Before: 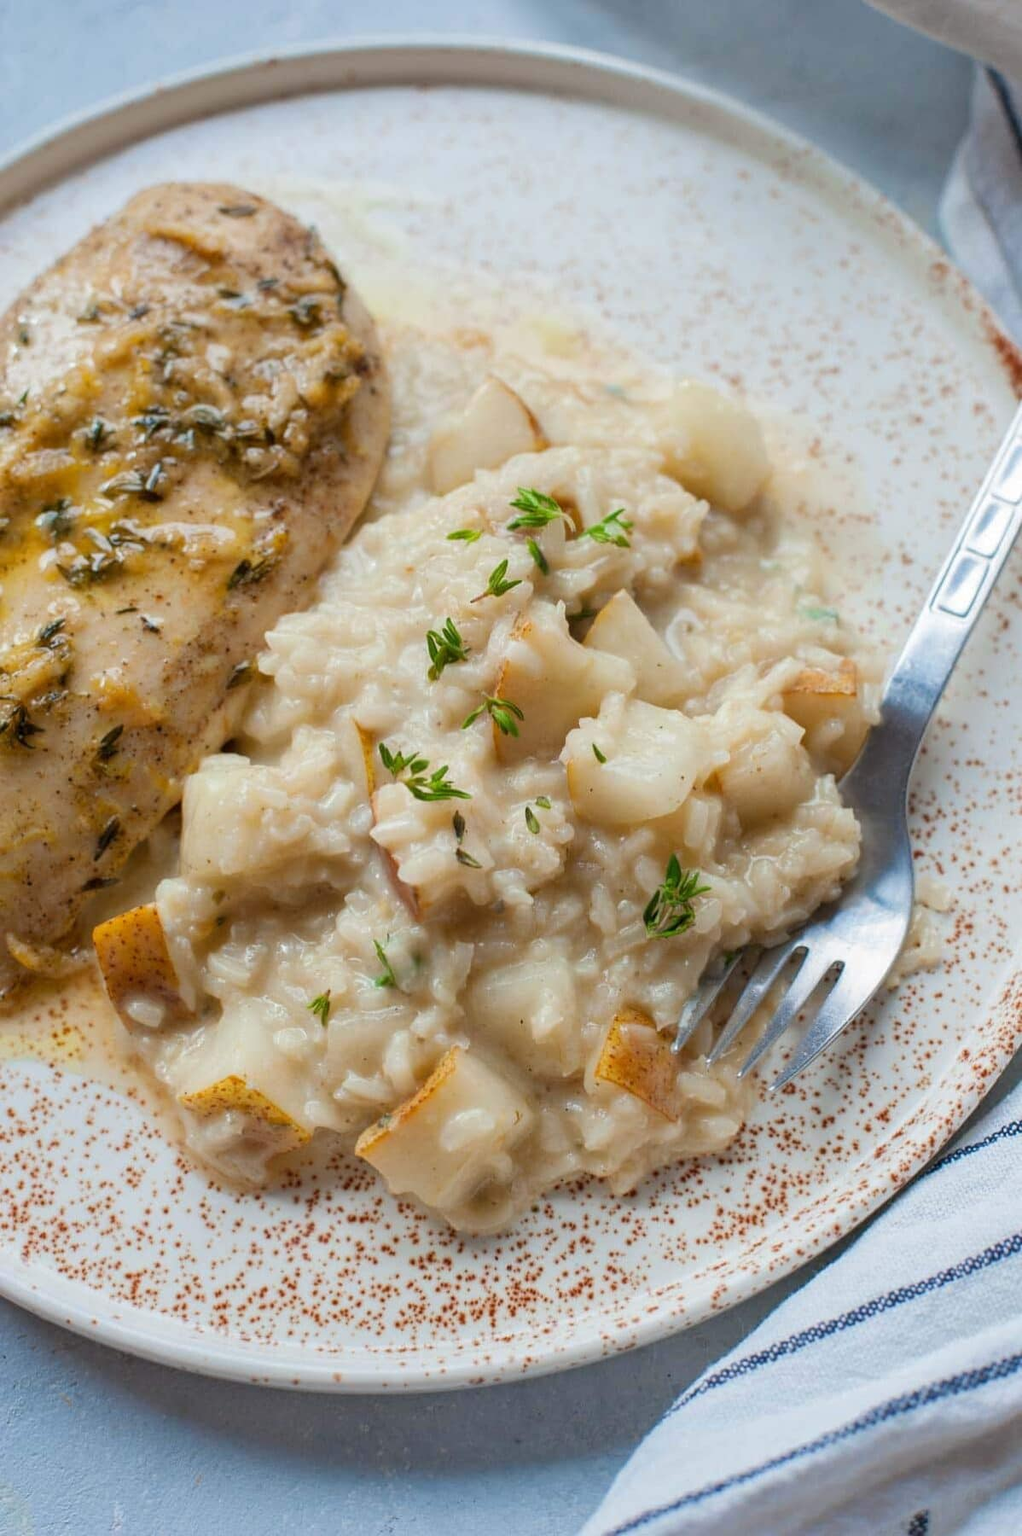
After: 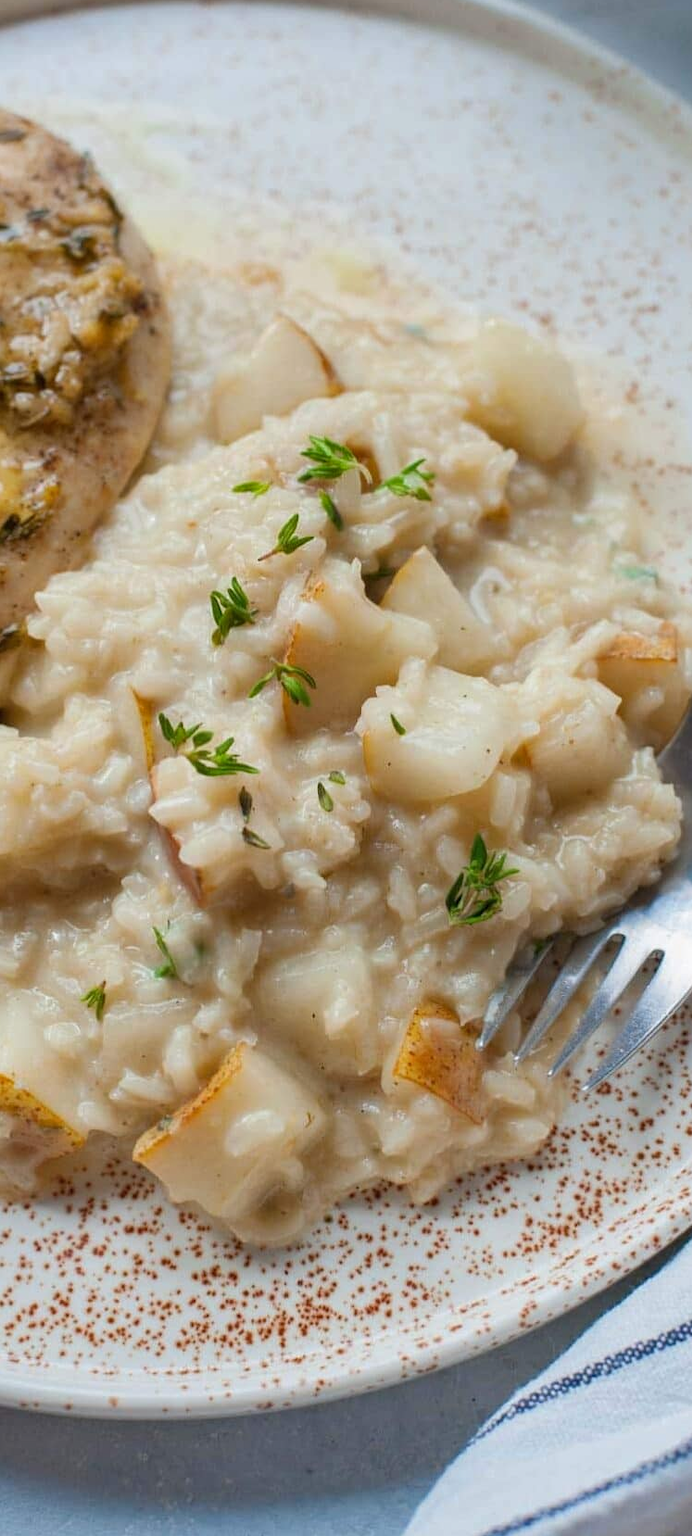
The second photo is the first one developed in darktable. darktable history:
shadows and highlights: shadows 37.27, highlights -28.18, soften with gaussian
color correction: highlights a* 0.003, highlights b* -0.283
crop and rotate: left 22.918%, top 5.629%, right 14.711%, bottom 2.247%
